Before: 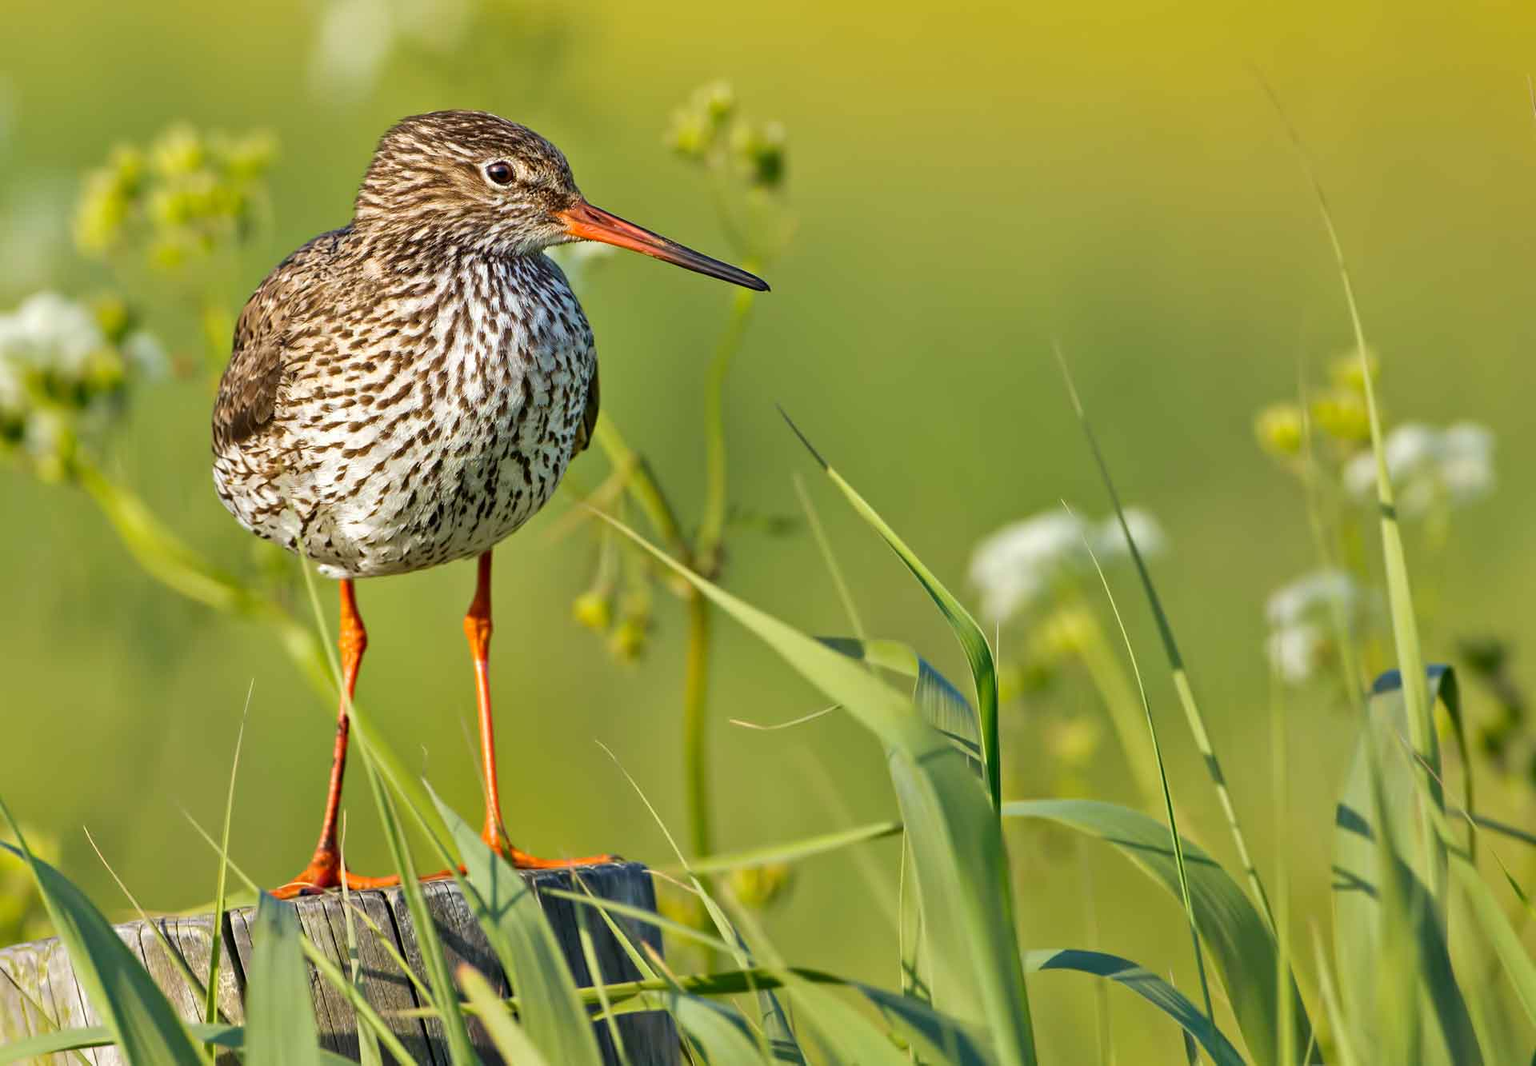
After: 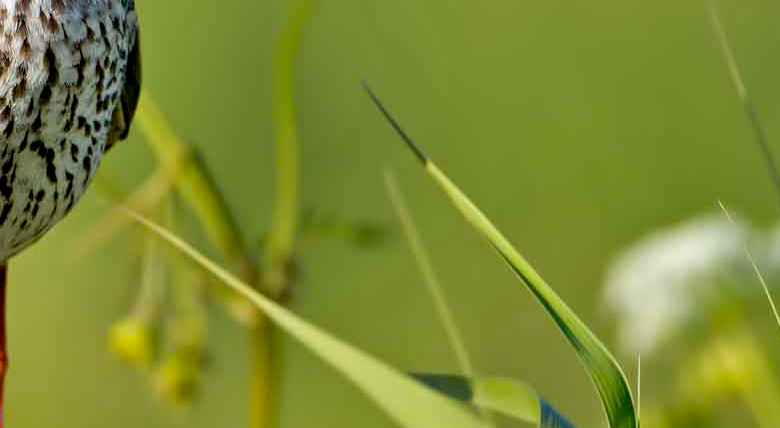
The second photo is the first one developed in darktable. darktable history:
crop: left 31.702%, top 31.777%, right 27.636%, bottom 36.051%
shadows and highlights: radius 107.34, shadows 44.17, highlights -67.77, low approximation 0.01, soften with gaussian
color balance rgb: shadows lift › luminance -9.861%, global offset › luminance -0.858%, perceptual saturation grading › global saturation 0.551%
